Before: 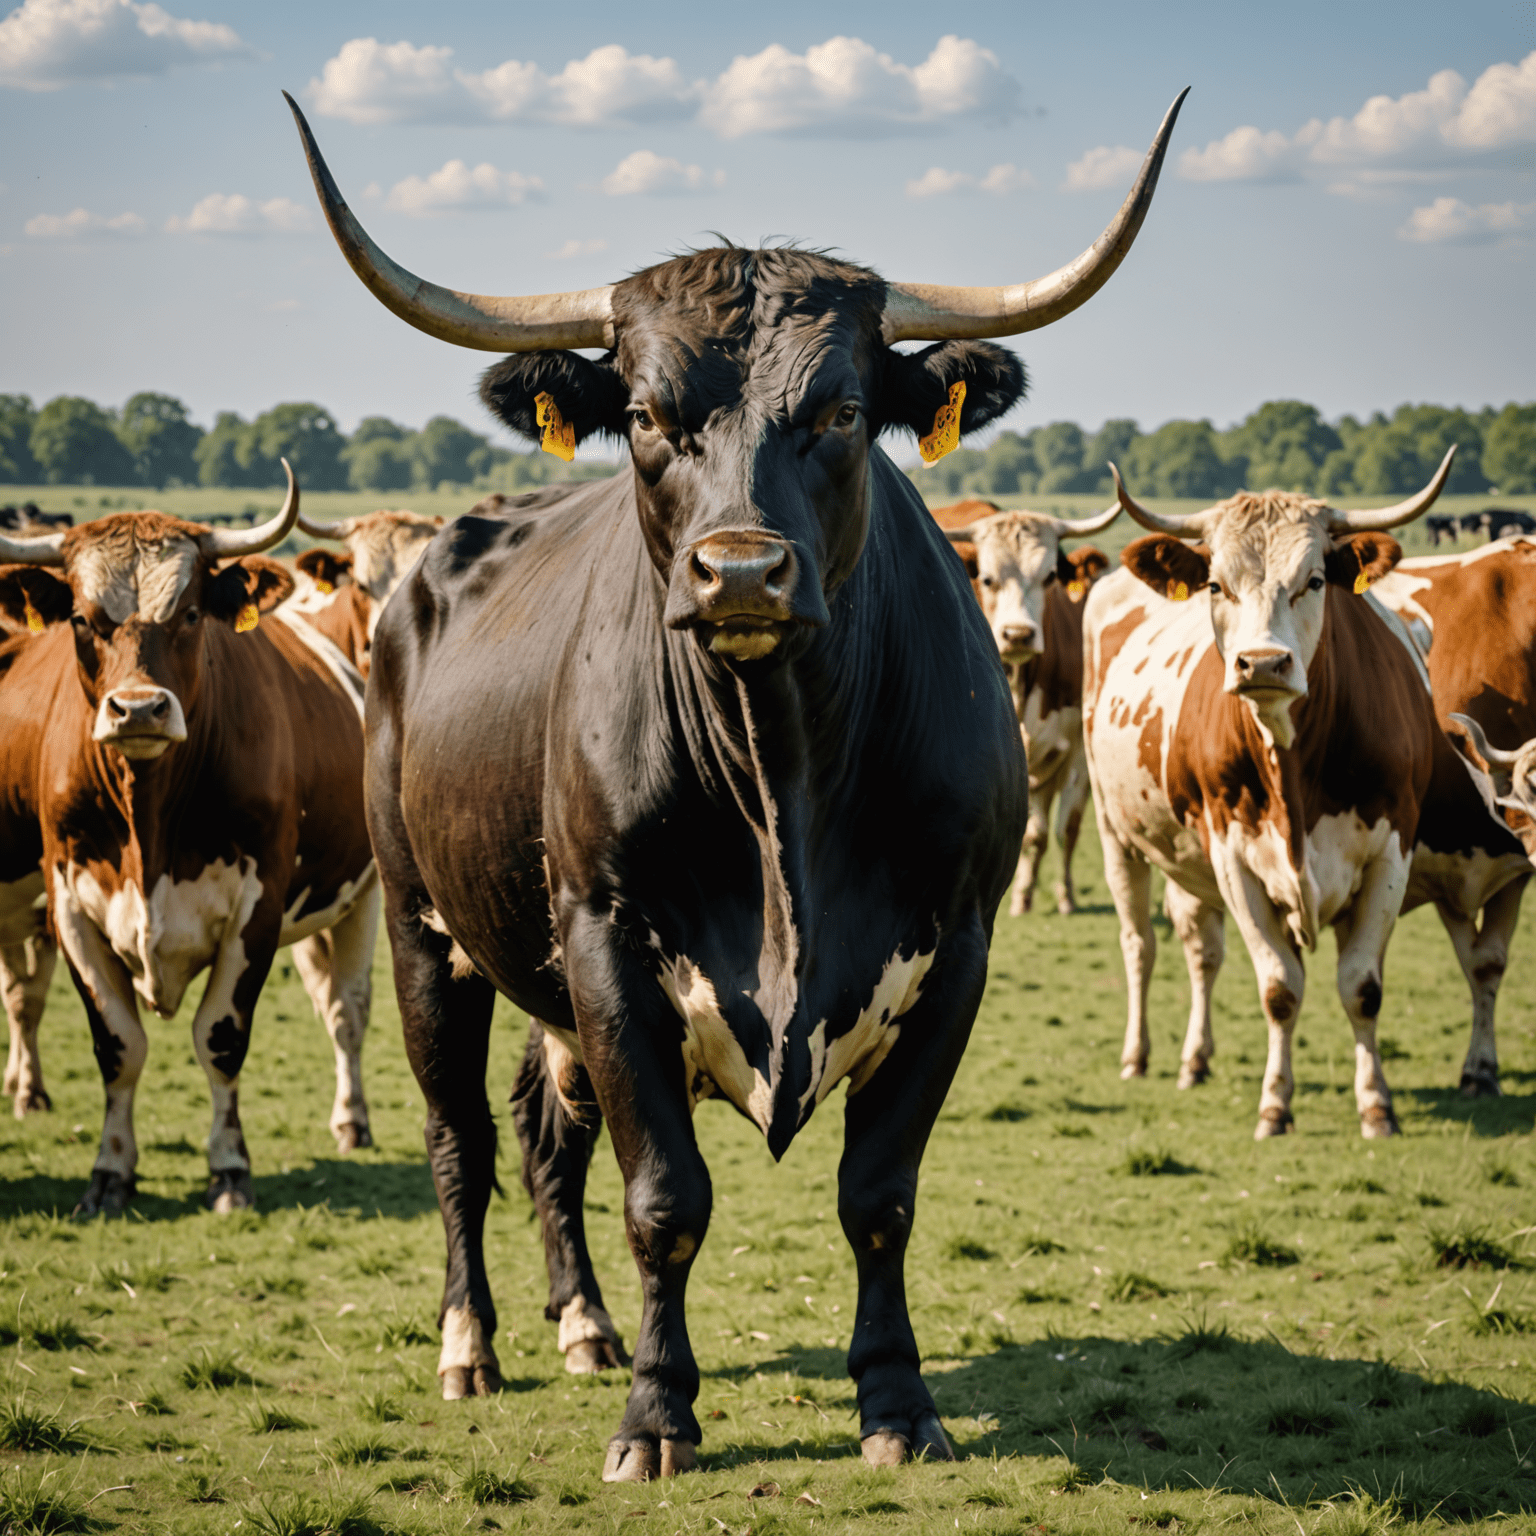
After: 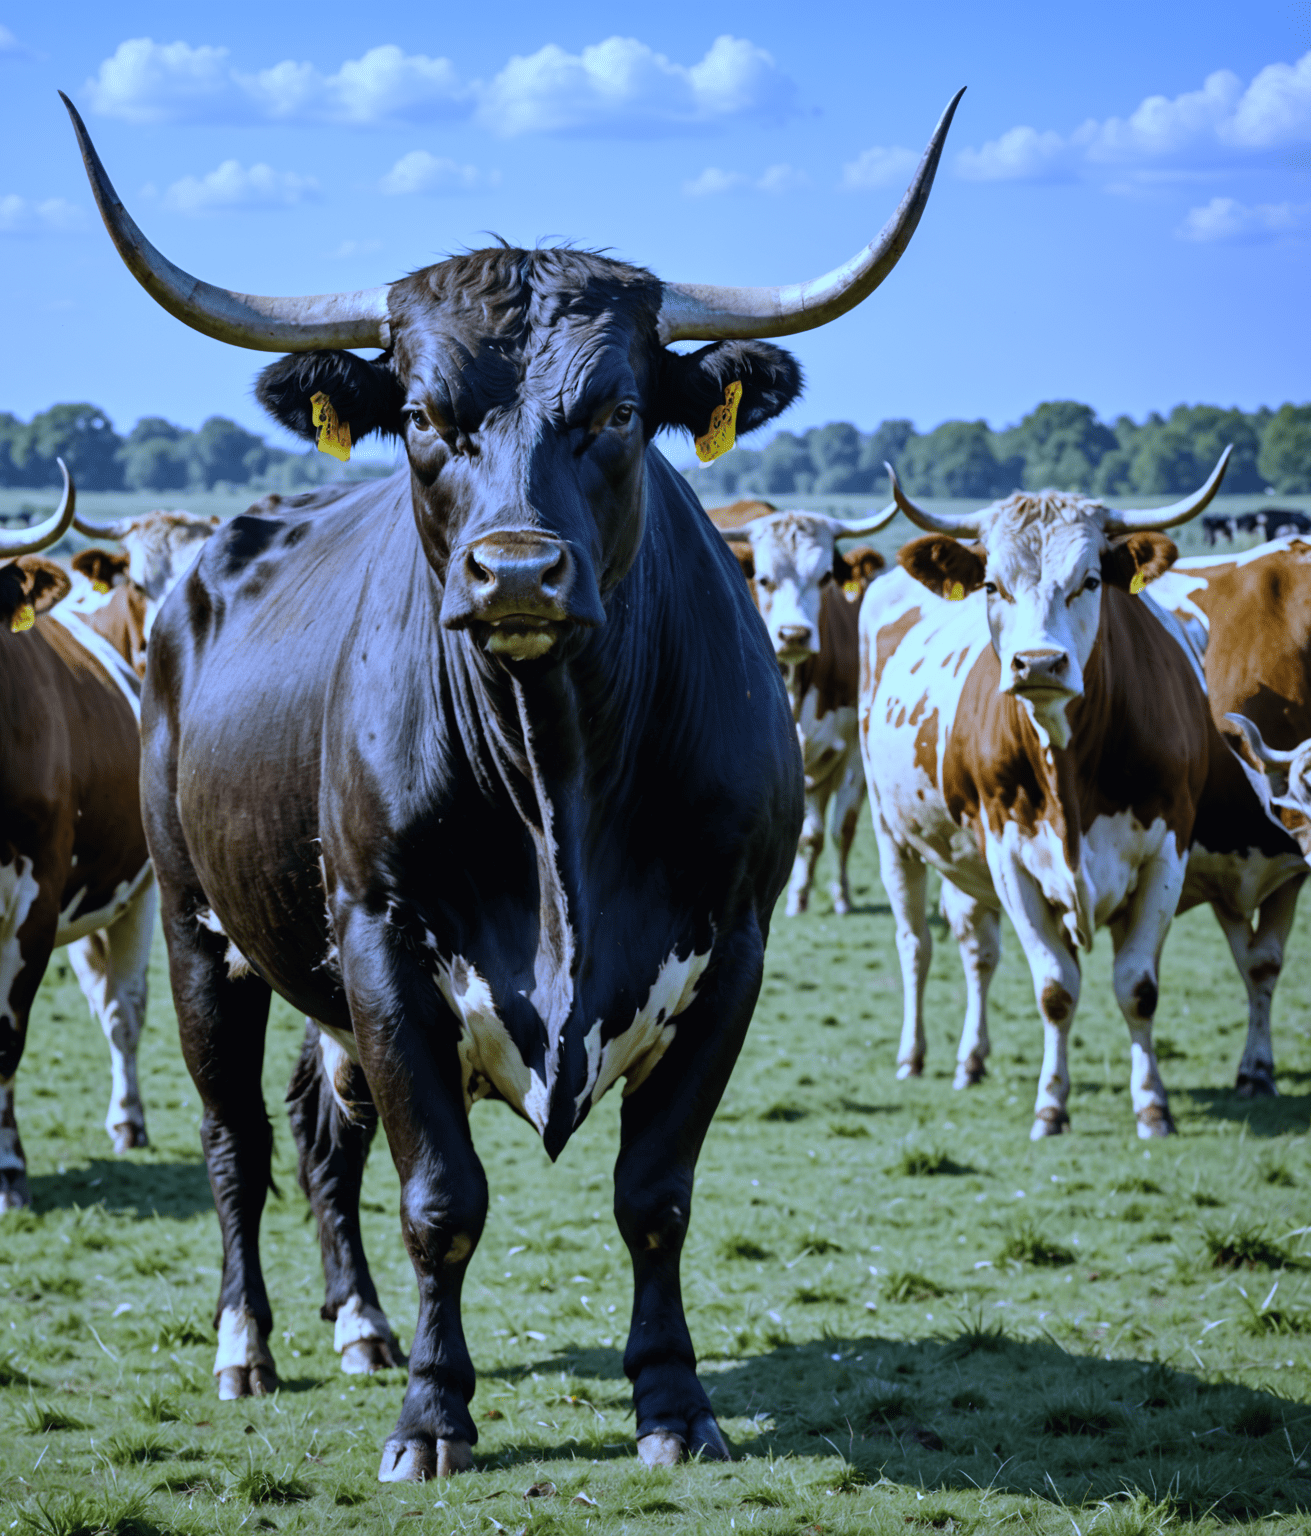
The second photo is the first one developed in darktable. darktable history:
crop and rotate: left 14.584%
white balance: red 0.766, blue 1.537
